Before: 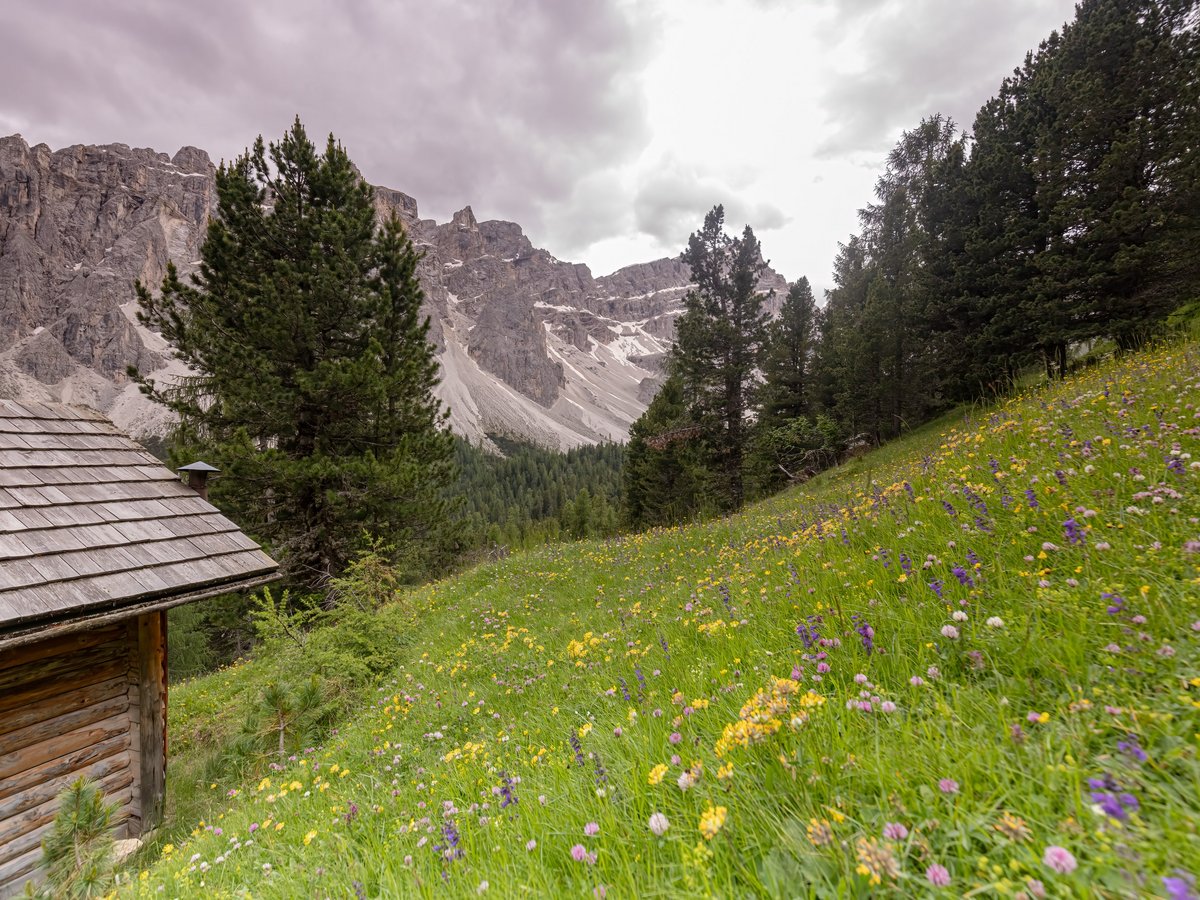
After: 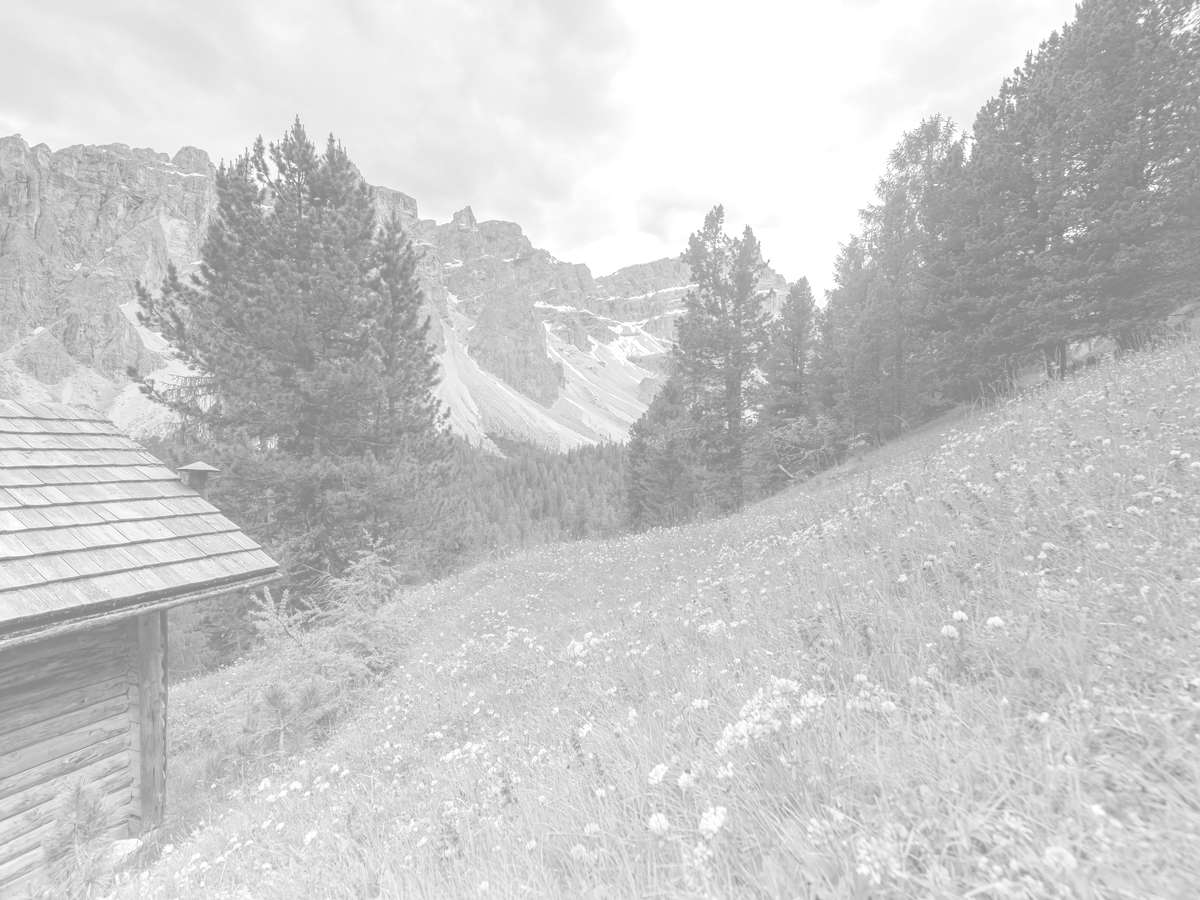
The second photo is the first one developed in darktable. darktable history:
monochrome: a 32, b 64, size 2.3
colorize: hue 43.2°, saturation 40%, version 1
